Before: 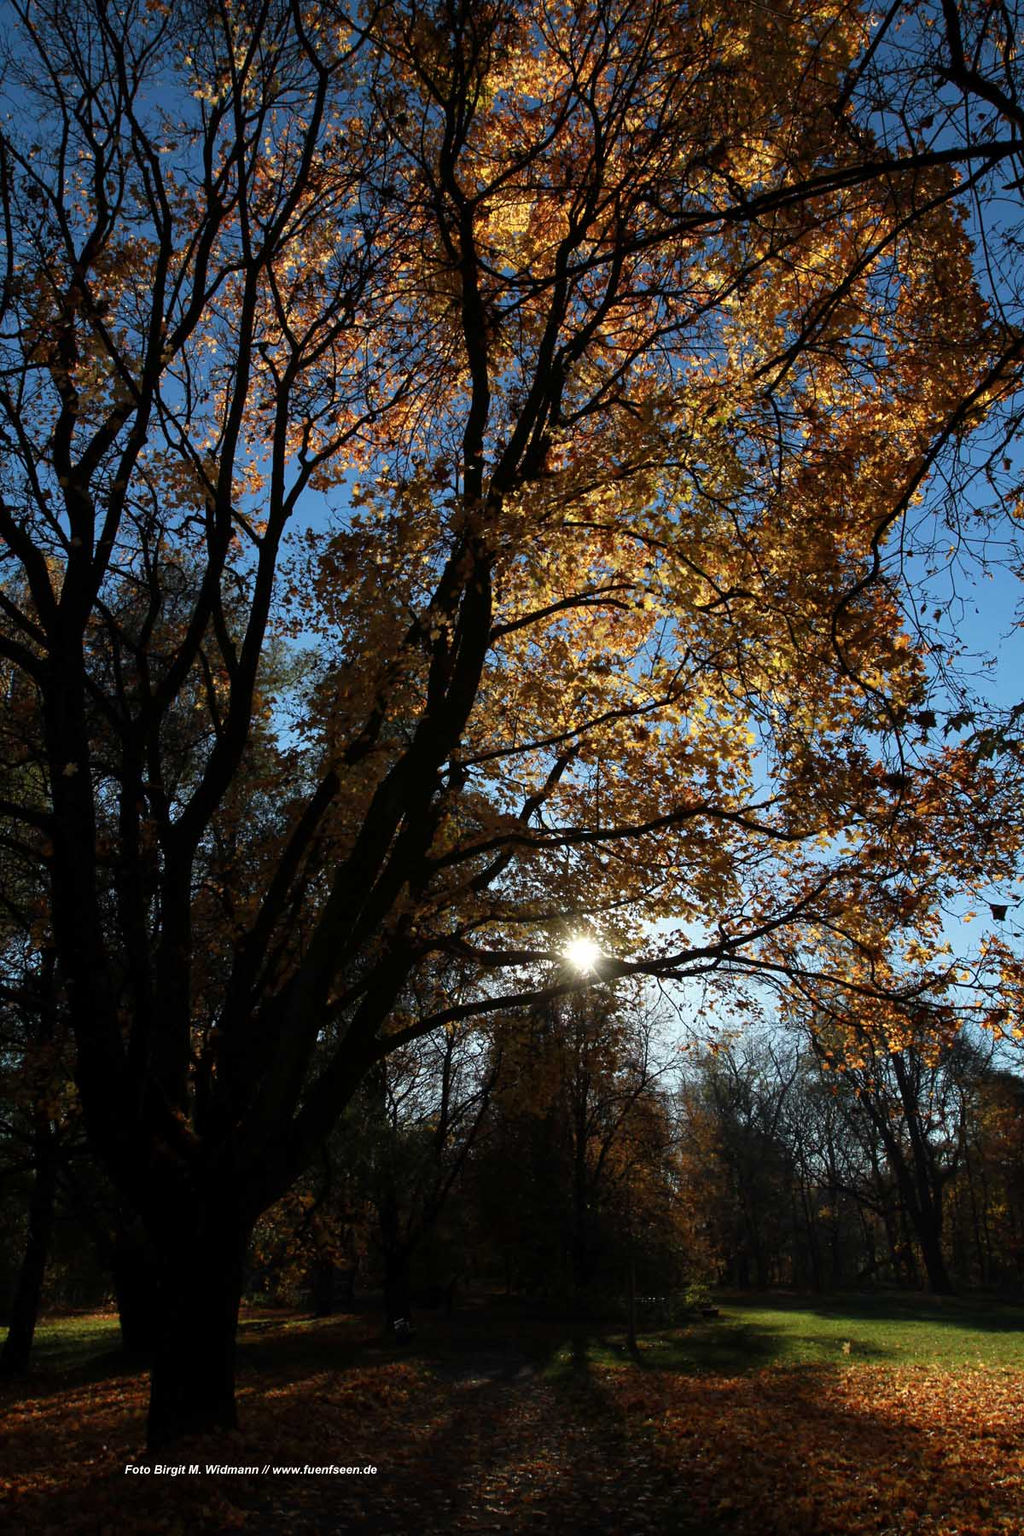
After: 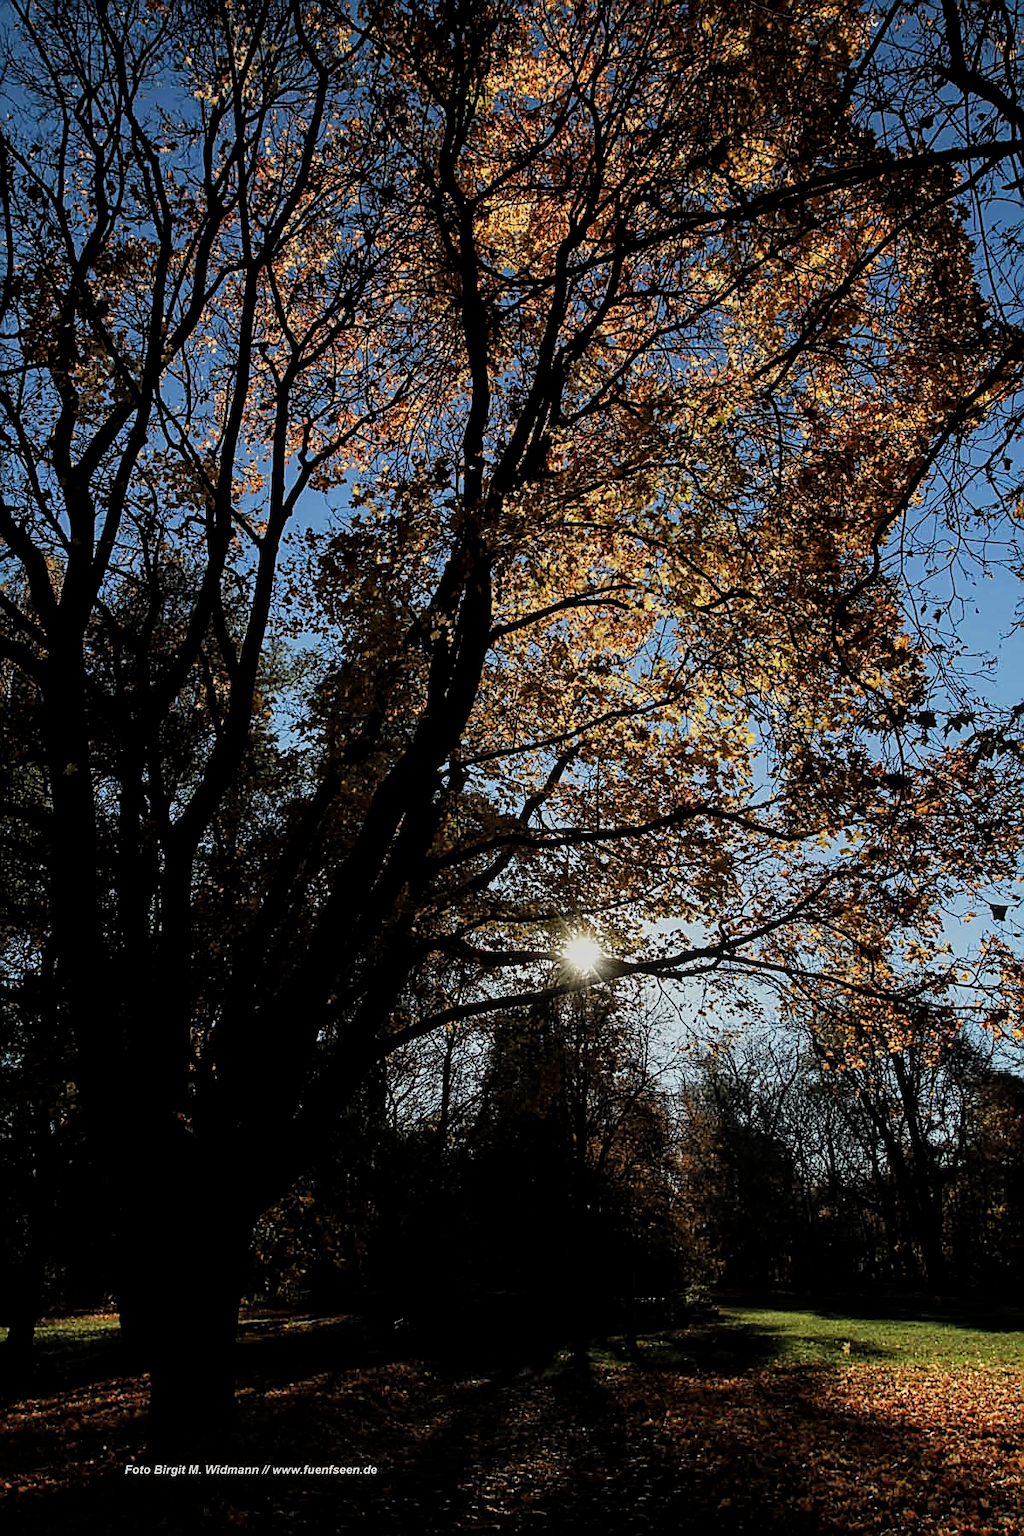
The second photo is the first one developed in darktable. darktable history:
local contrast: detail 130%
filmic rgb: black relative exposure -7.65 EV, white relative exposure 4.56 EV, hardness 3.61, contrast 1.061
sharpen: amount 1.014
